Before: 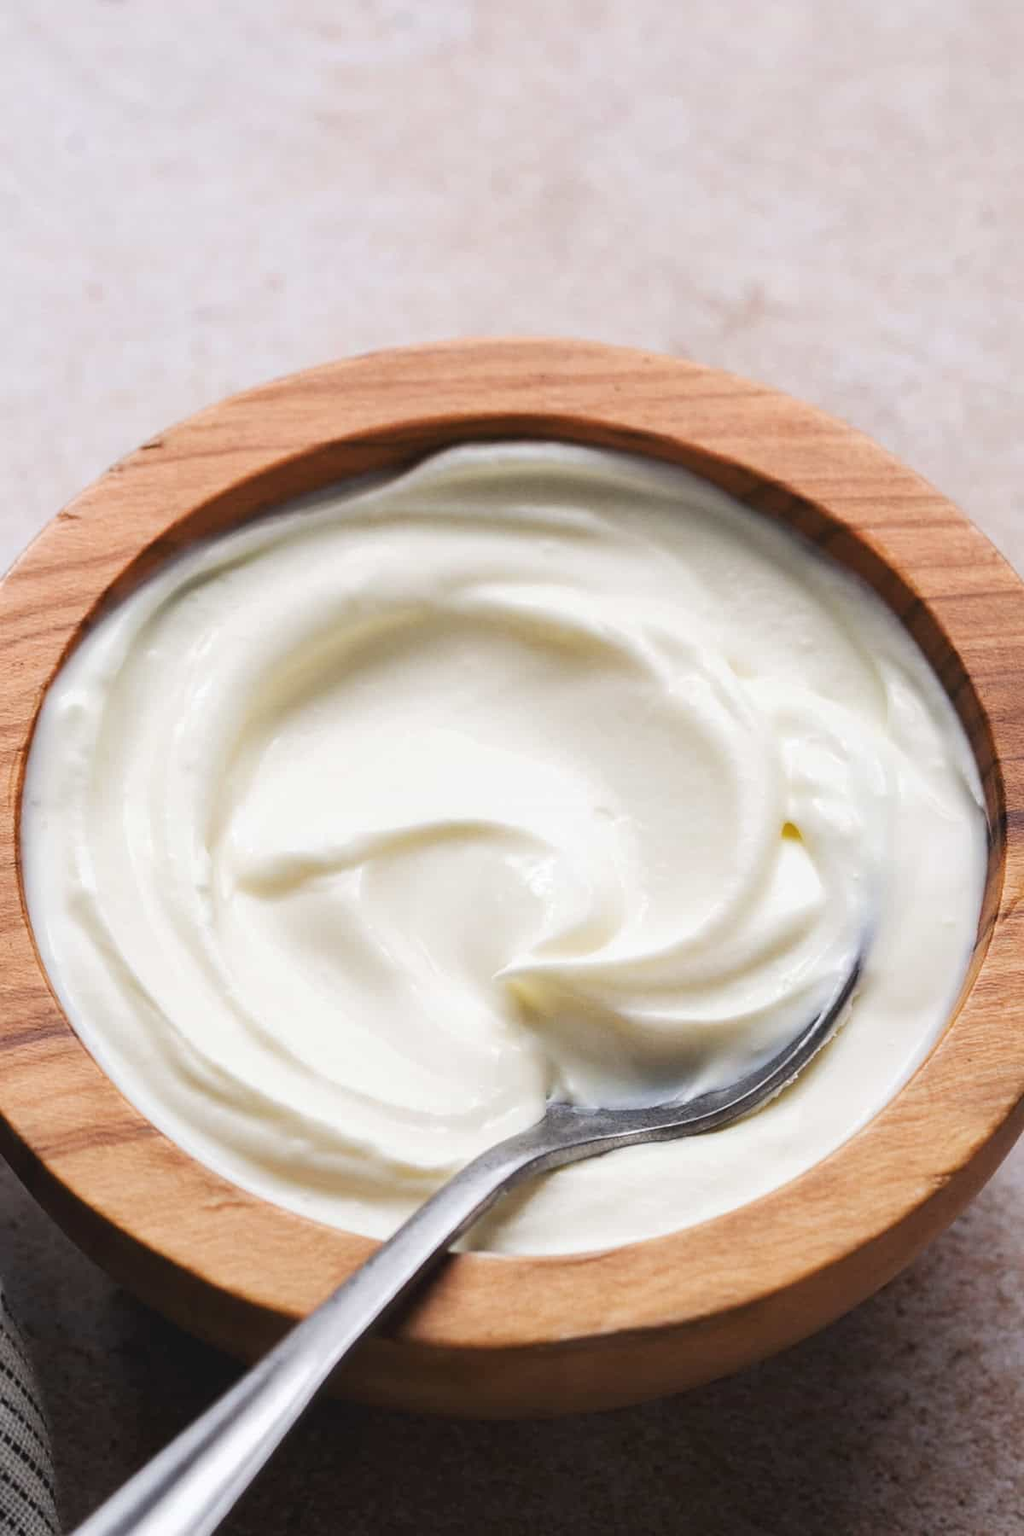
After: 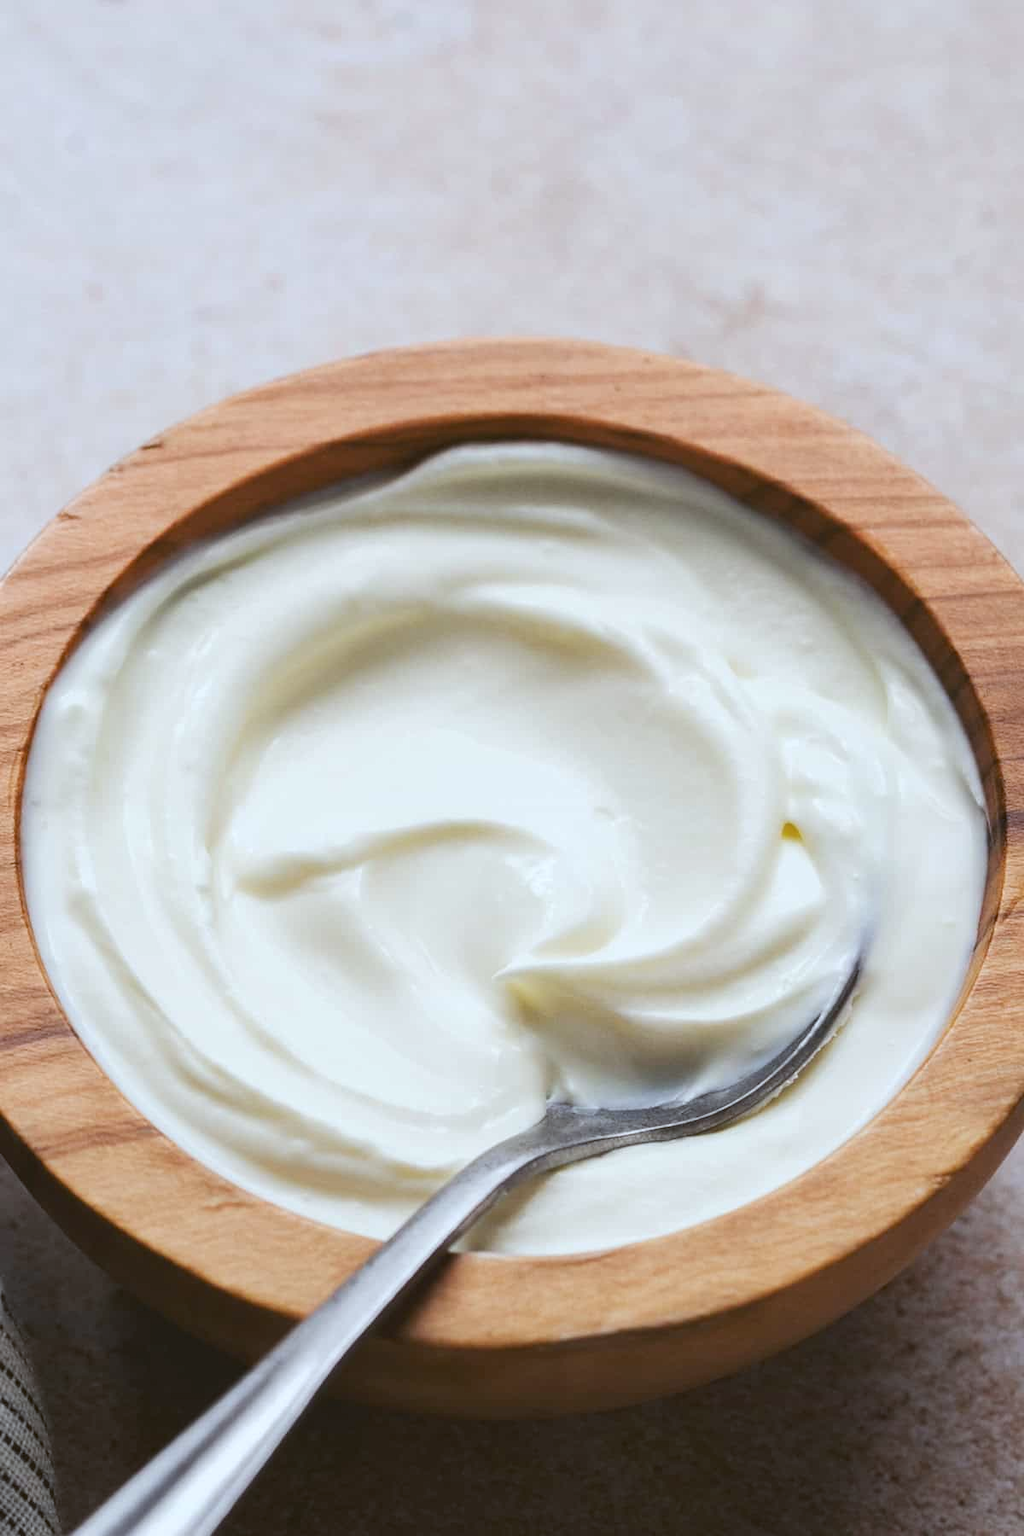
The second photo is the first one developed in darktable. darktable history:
color balance: lift [1.004, 1.002, 1.002, 0.998], gamma [1, 1.007, 1.002, 0.993], gain [1, 0.977, 1.013, 1.023], contrast -3.64%
white balance: red 0.976, blue 1.04
